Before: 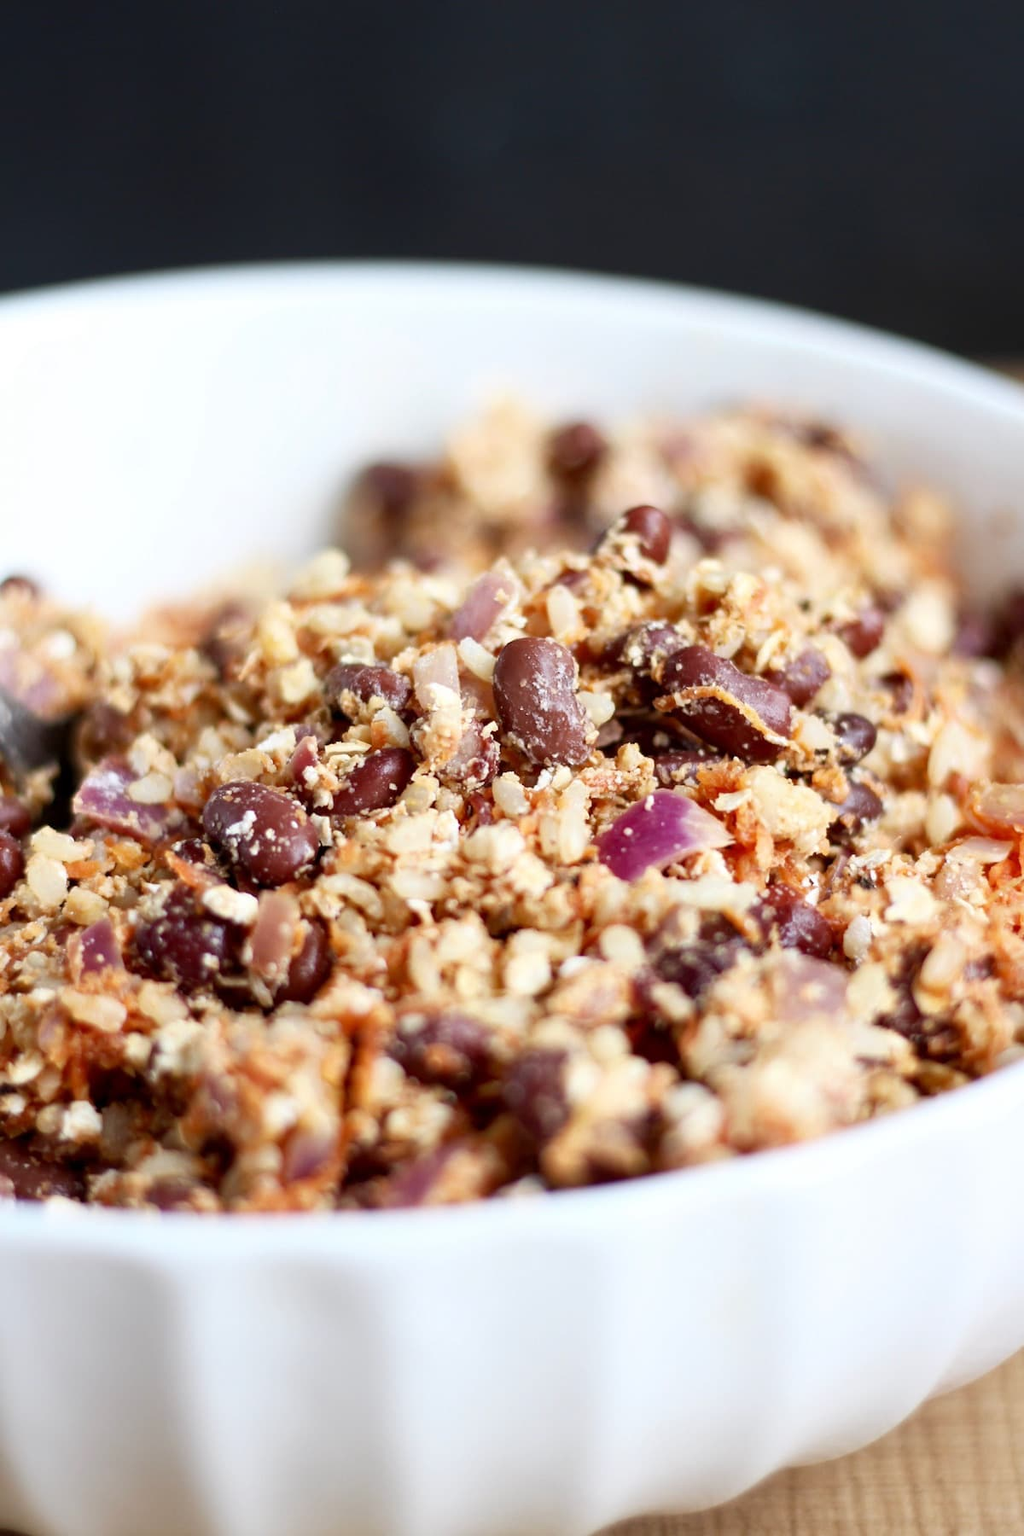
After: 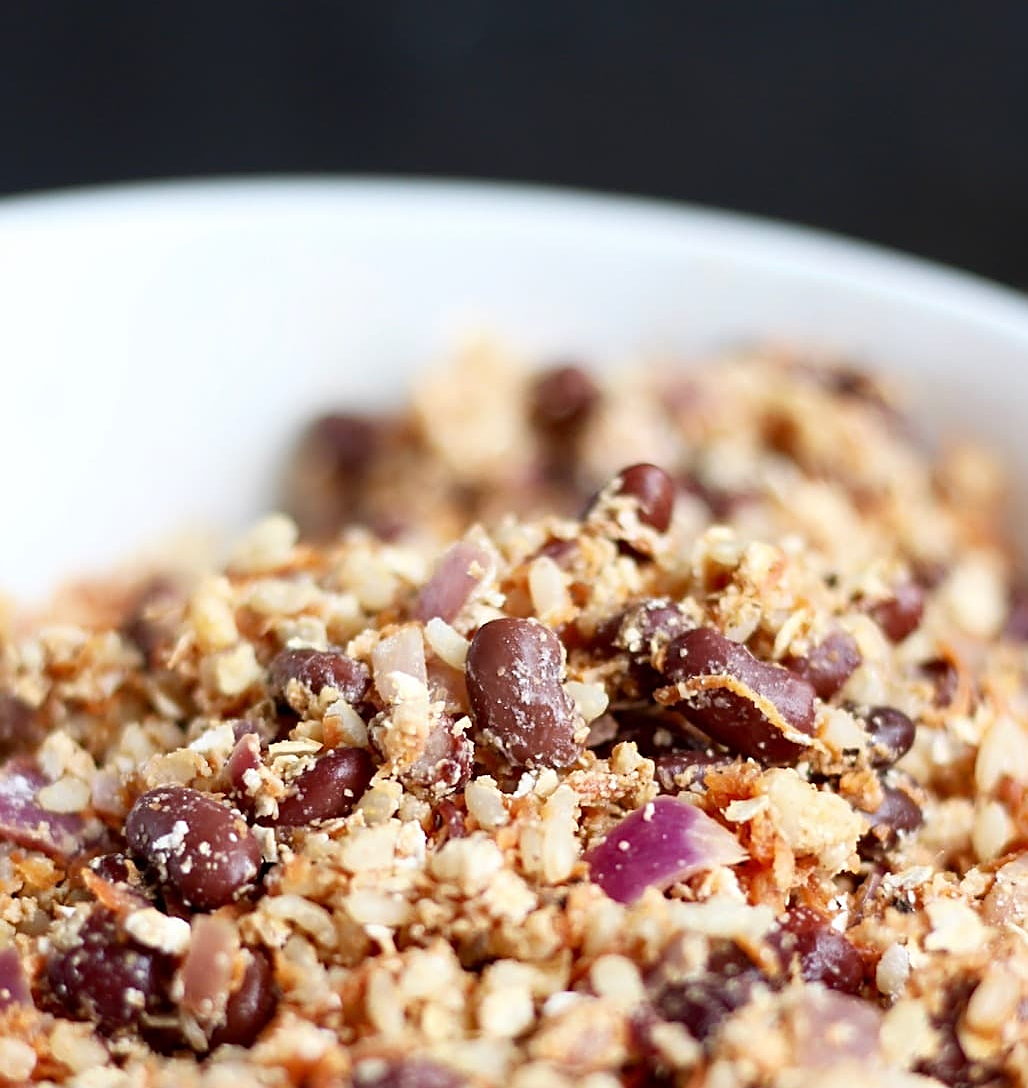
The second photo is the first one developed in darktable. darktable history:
crop and rotate: left 9.345%, top 7.22%, right 4.982%, bottom 32.331%
sharpen: on, module defaults
